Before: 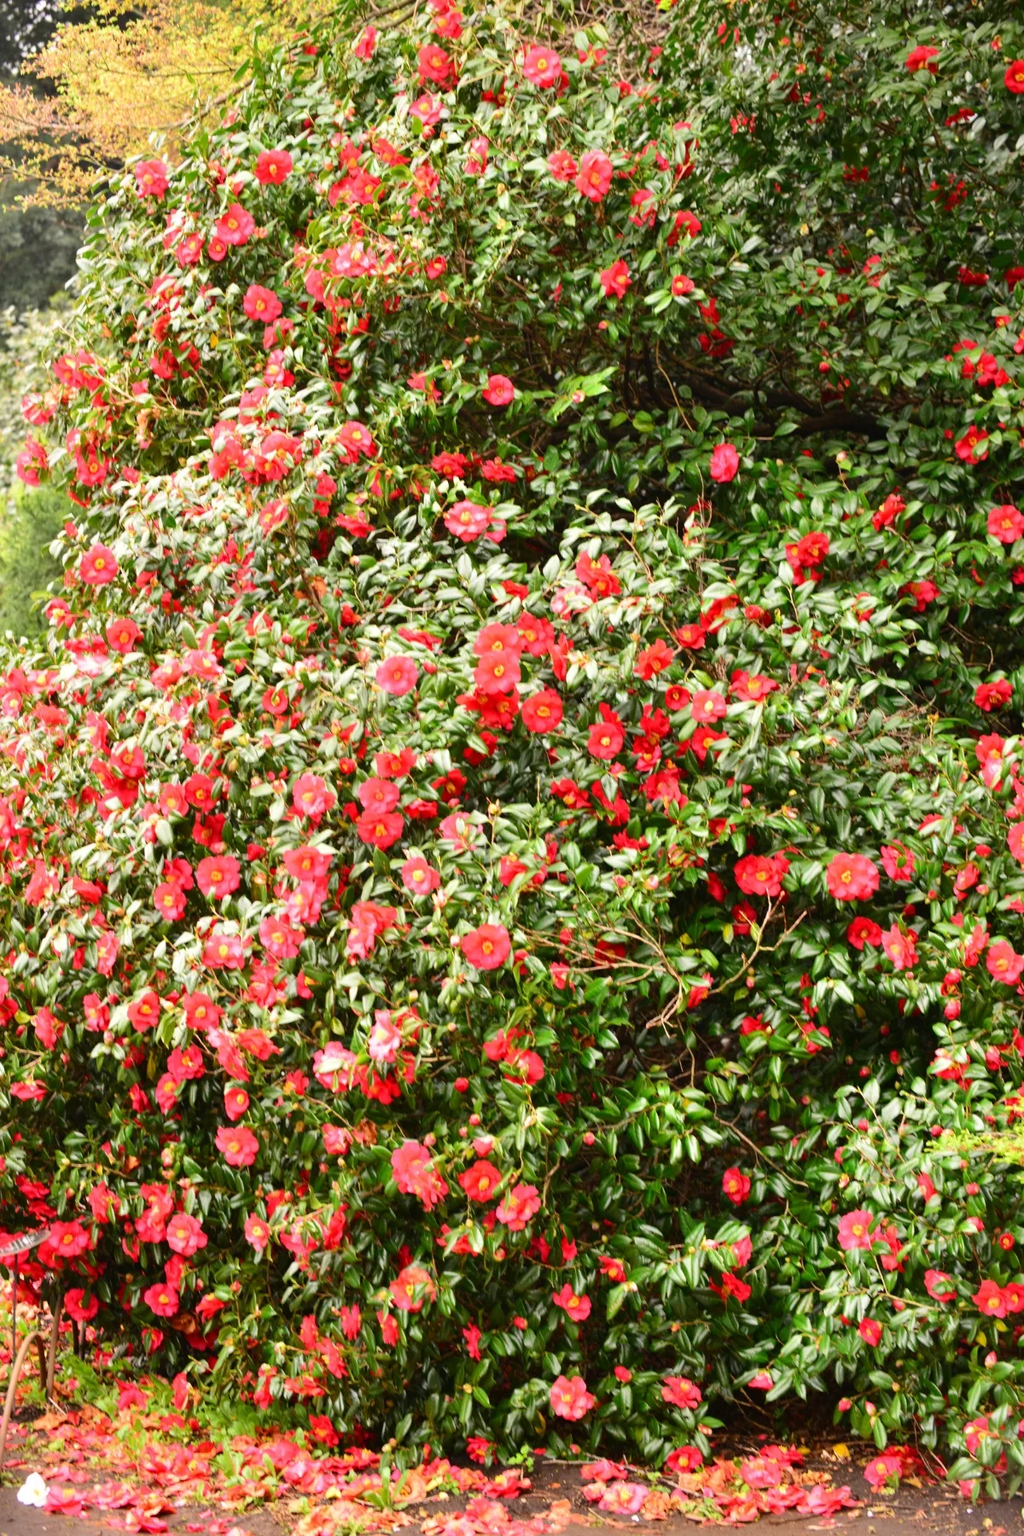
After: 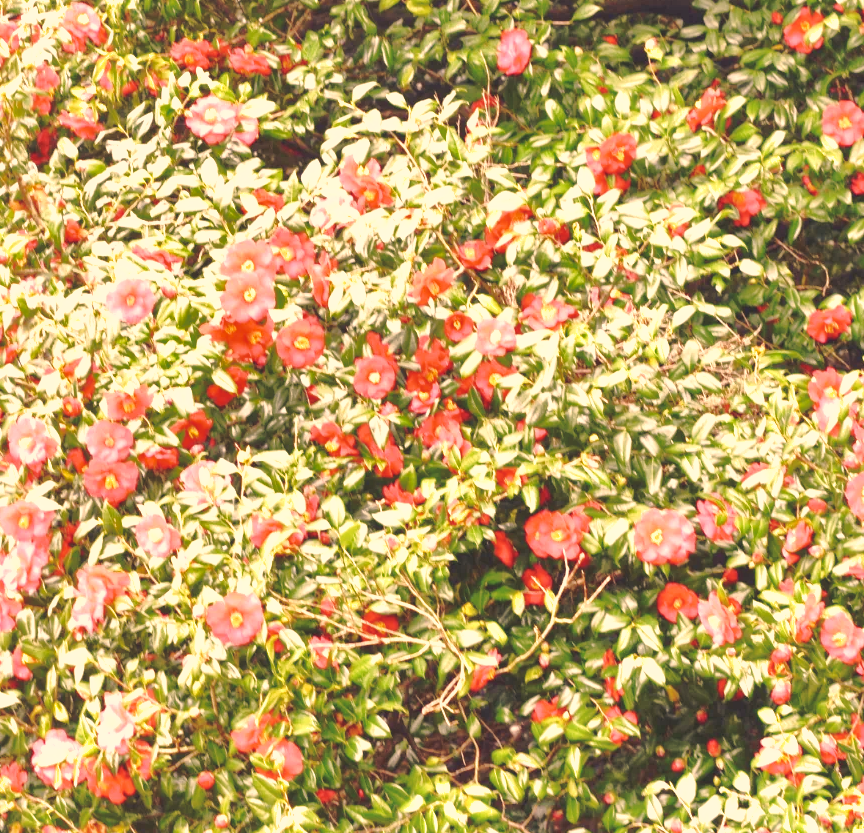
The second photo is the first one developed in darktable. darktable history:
shadows and highlights: highlights -60.01
base curve: curves: ch0 [(0, 0.007) (0.028, 0.063) (0.121, 0.311) (0.46, 0.743) (0.859, 0.957) (1, 1)], preserve colors none
exposure: exposure 1 EV, compensate highlight preservation false
color correction: highlights a* 20.2, highlights b* 26.81, shadows a* 3.42, shadows b* -17.03, saturation 0.746
crop and rotate: left 27.921%, top 27.296%, bottom 26.382%
local contrast: highlights 102%, shadows 97%, detail 119%, midtone range 0.2
